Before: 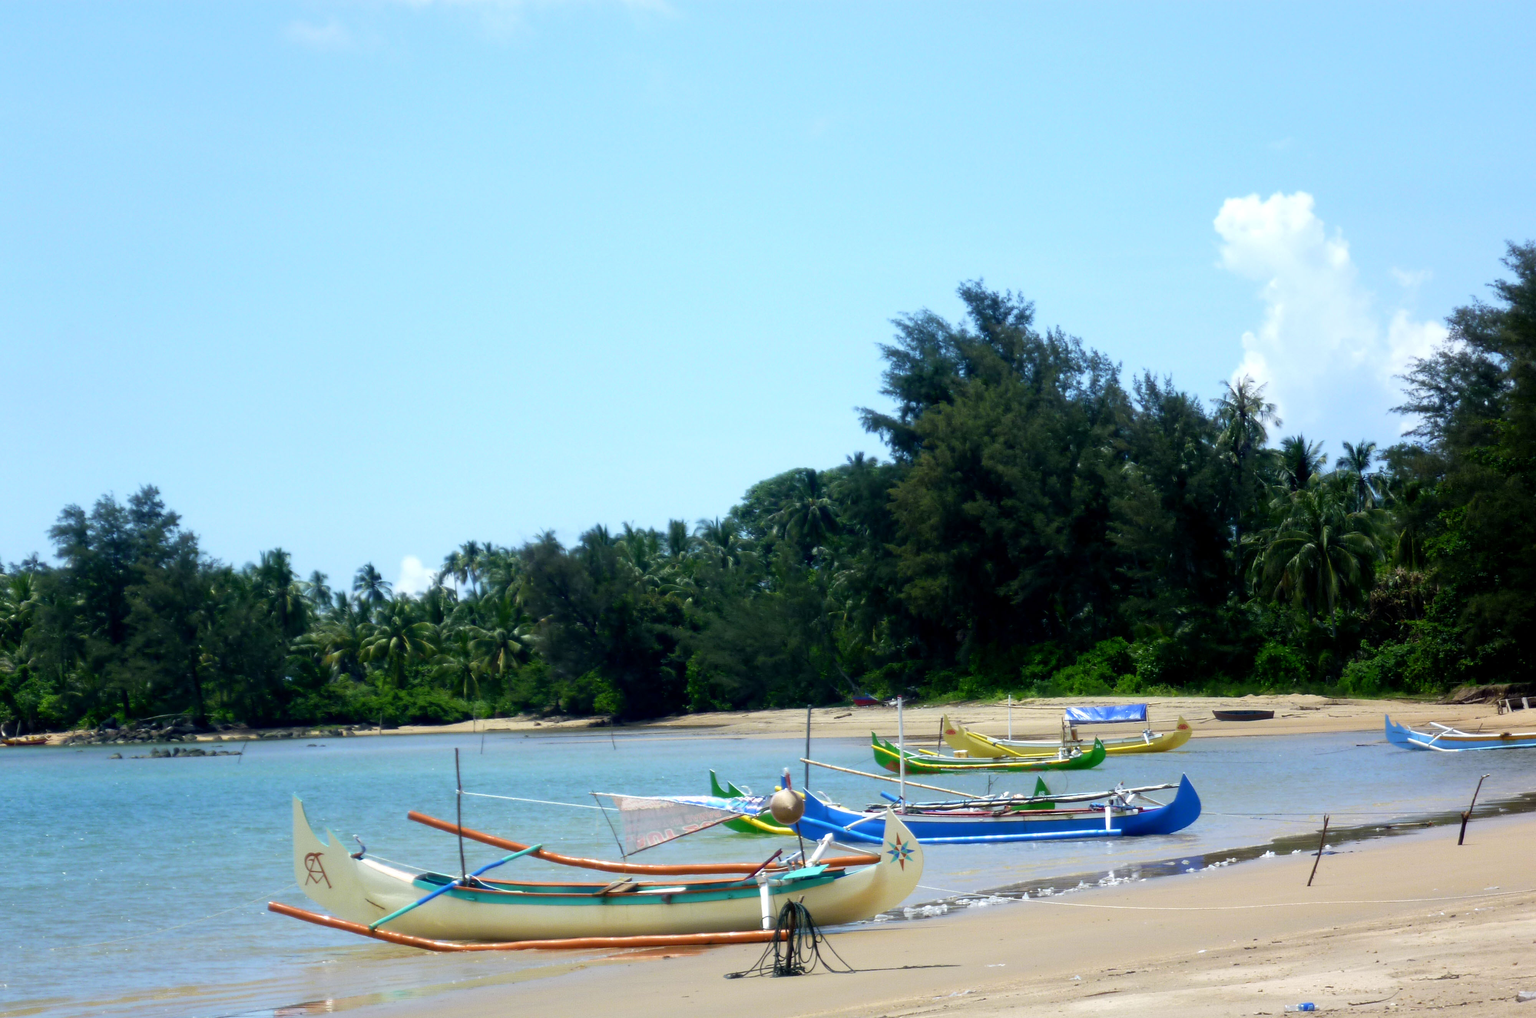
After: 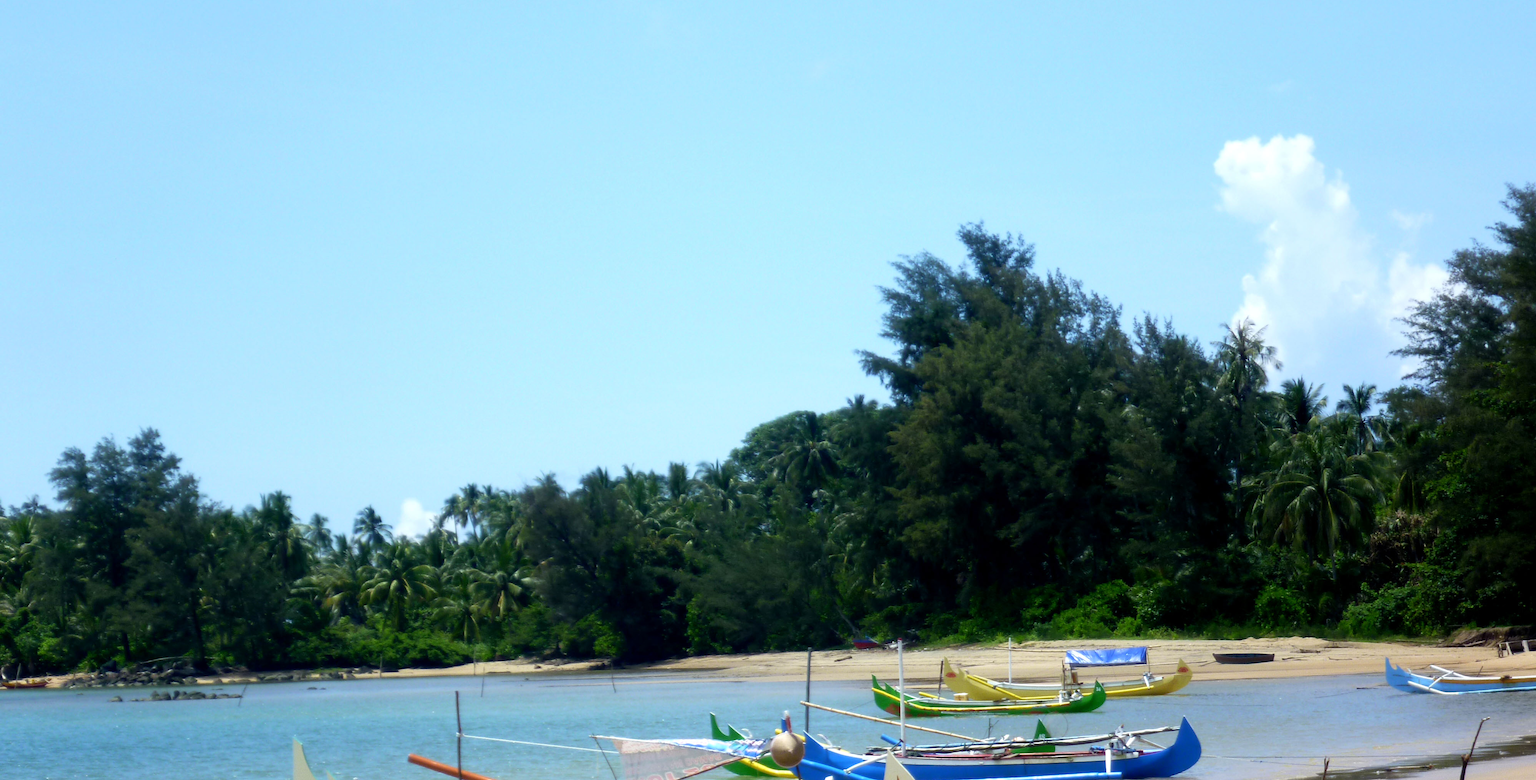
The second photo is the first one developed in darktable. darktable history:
tone equalizer: on, module defaults
crop: top 5.667%, bottom 17.637%
